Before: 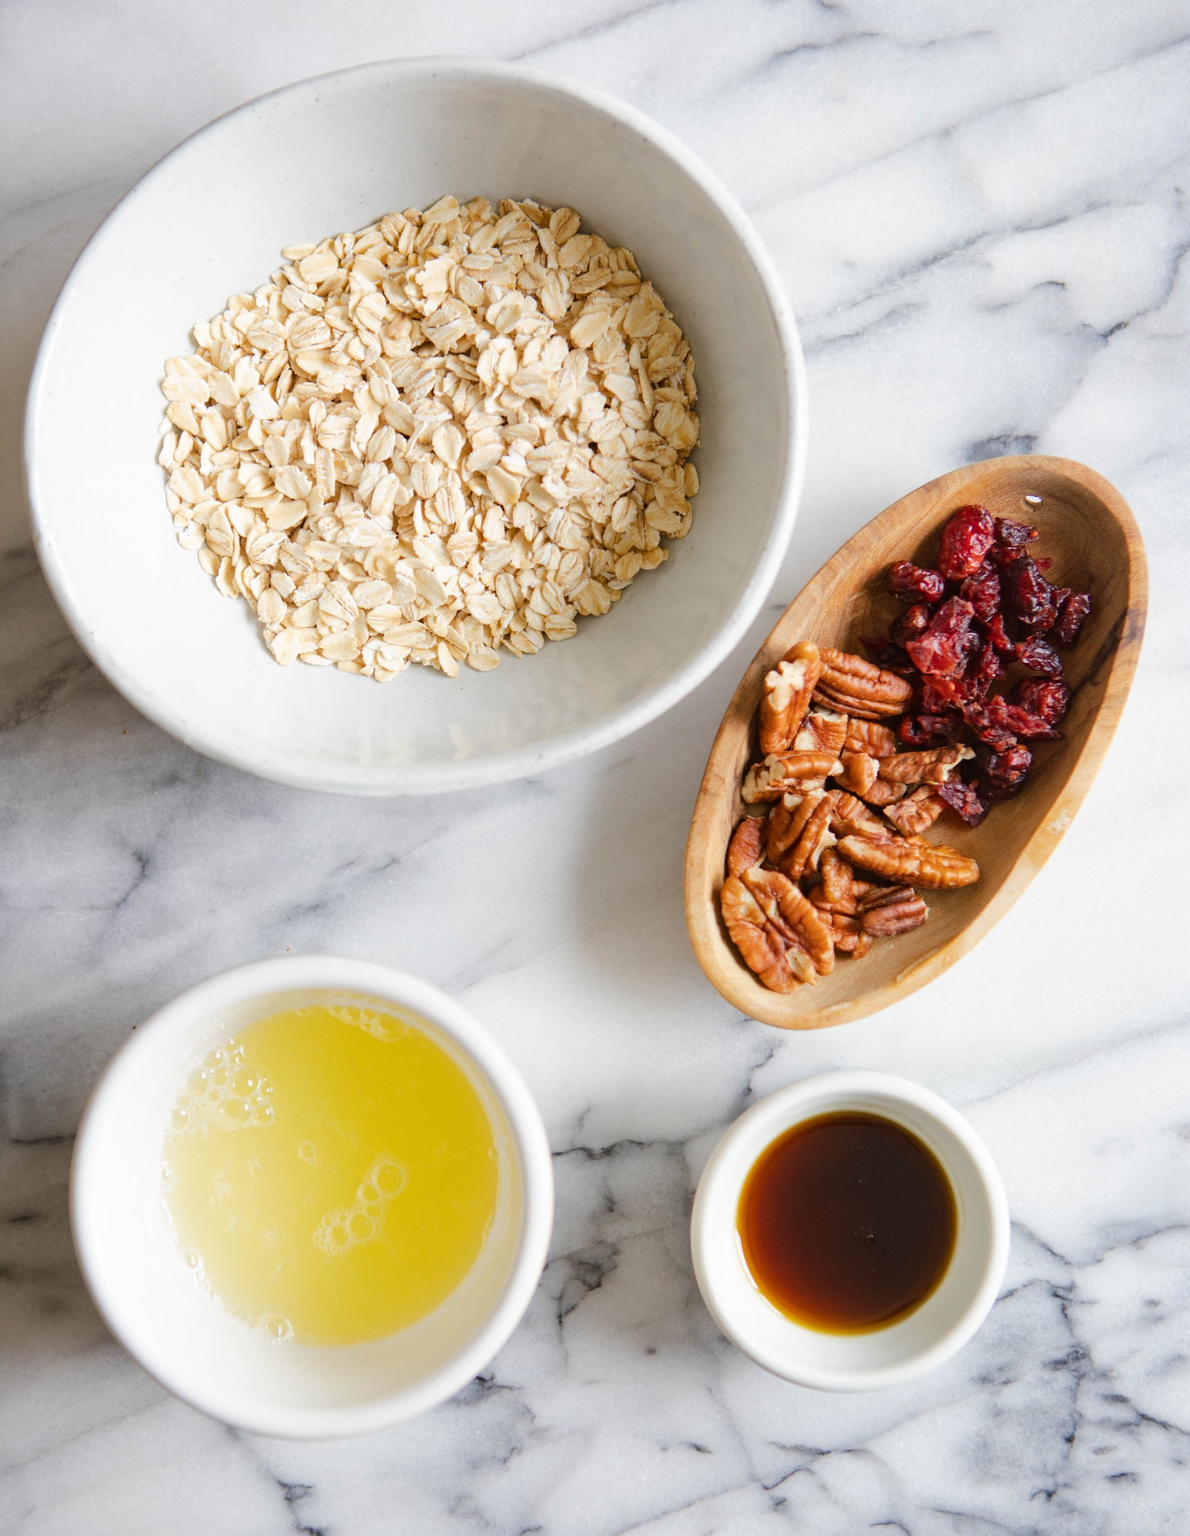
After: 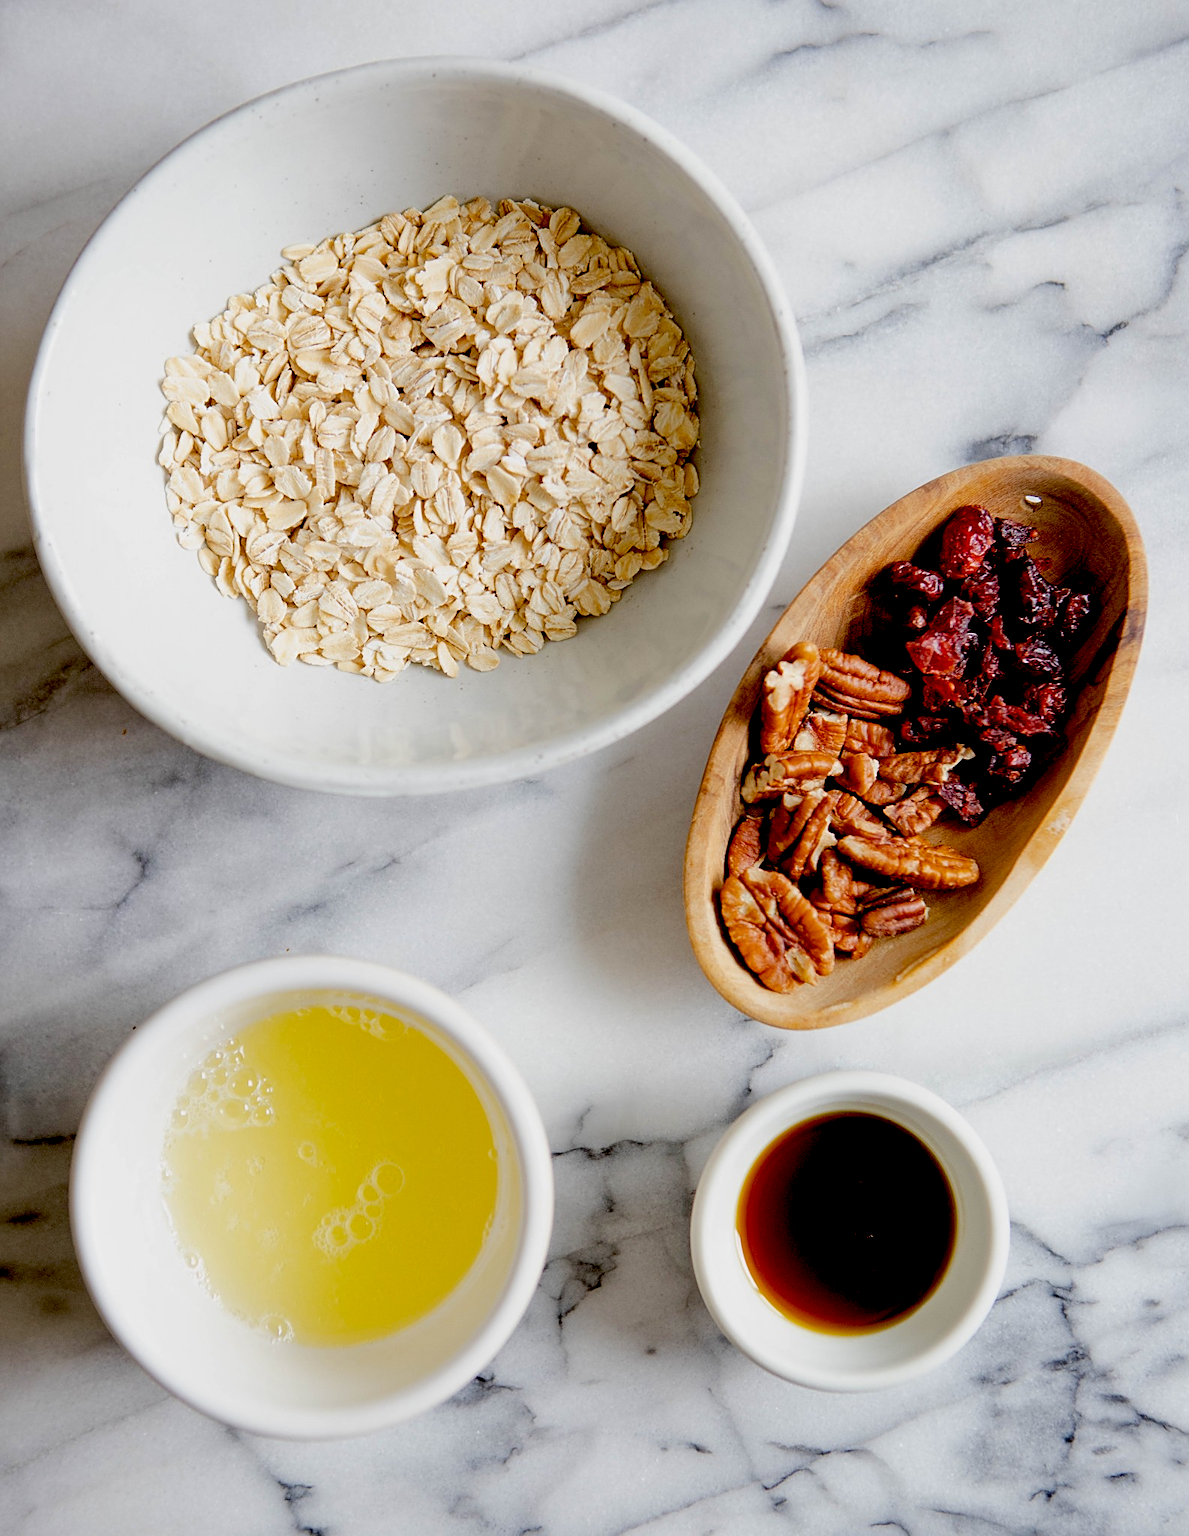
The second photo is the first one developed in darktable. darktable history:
sharpen: on, module defaults
exposure: black level correction 0.046, exposure -0.228 EV, compensate highlight preservation false
